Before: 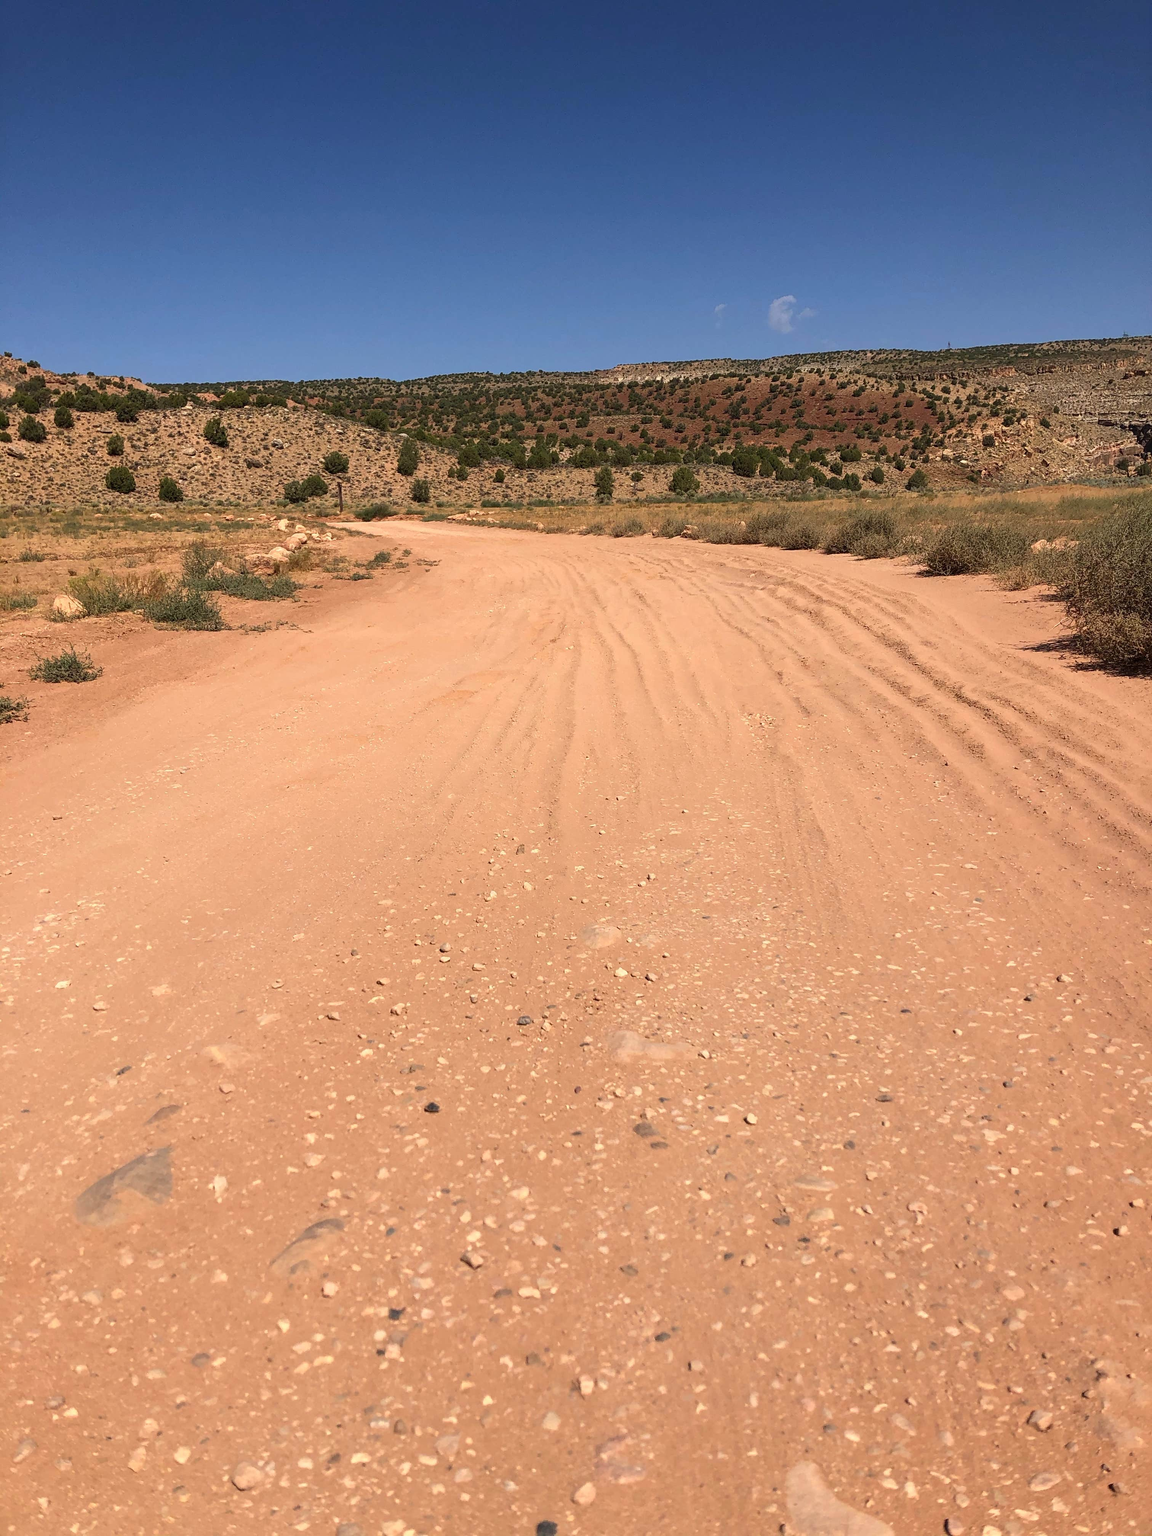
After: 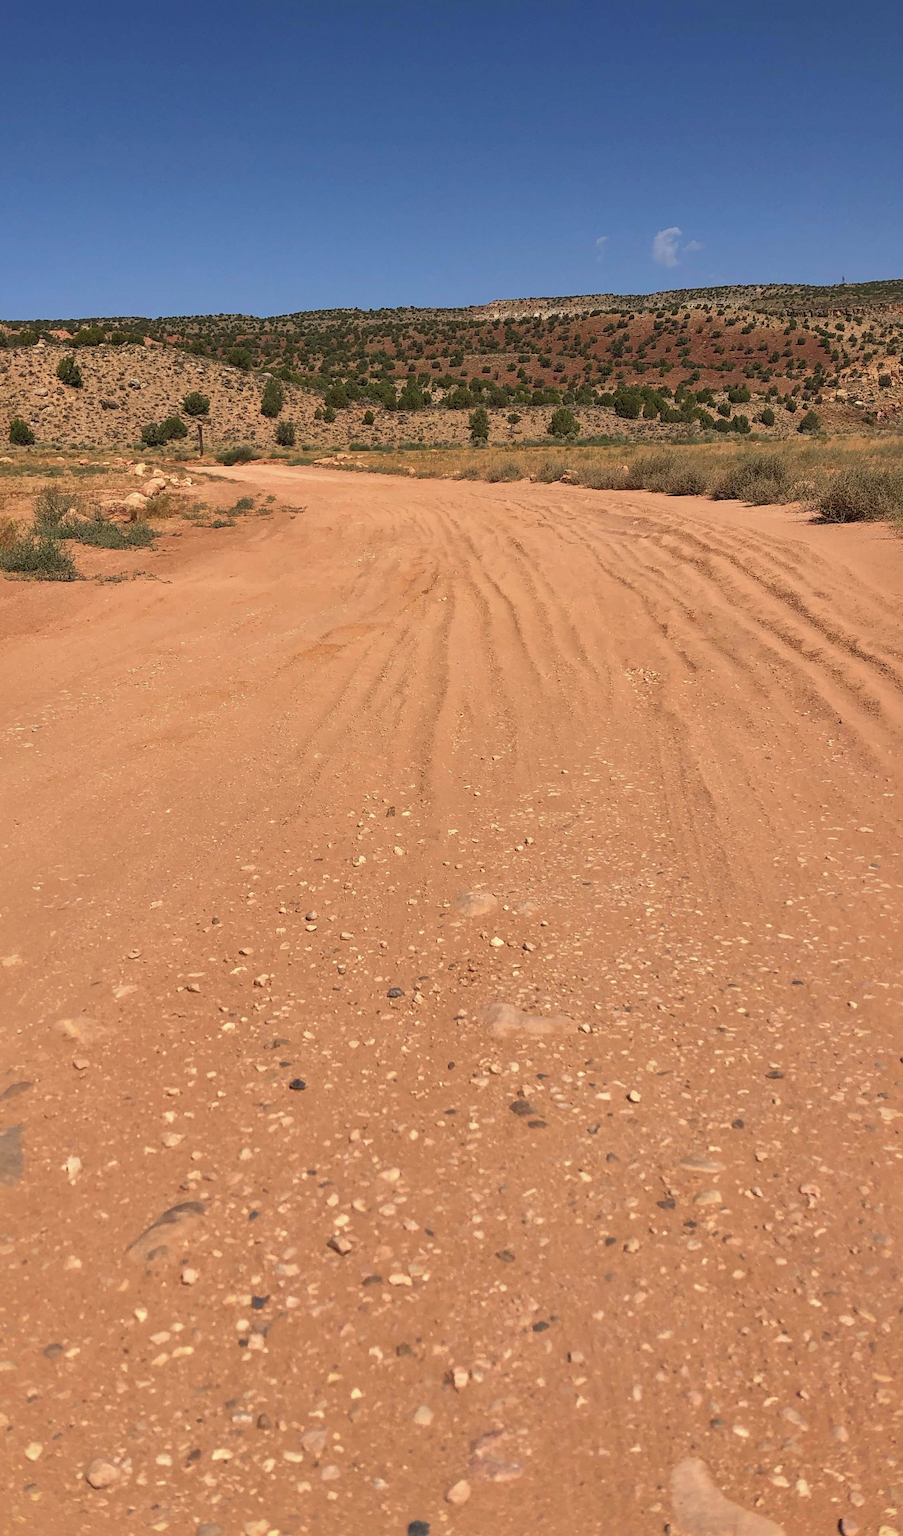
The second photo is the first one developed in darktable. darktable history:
shadows and highlights: shadows 39.77, highlights -59.99
tone equalizer: on, module defaults
crop and rotate: left 13.111%, top 5.245%, right 12.586%
